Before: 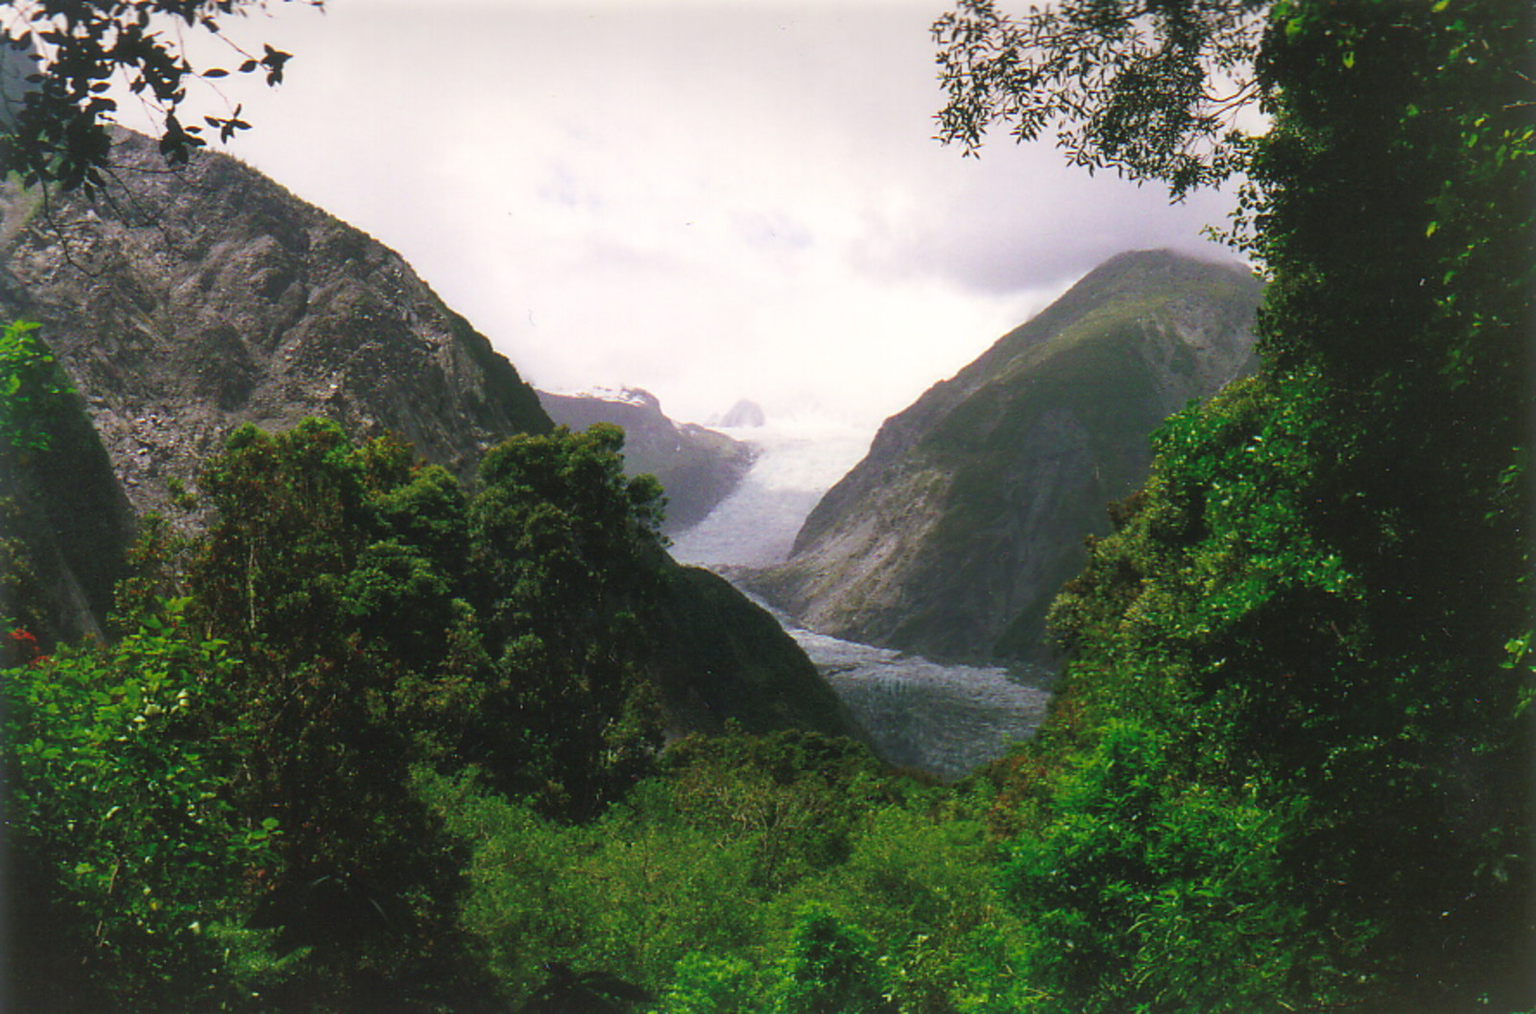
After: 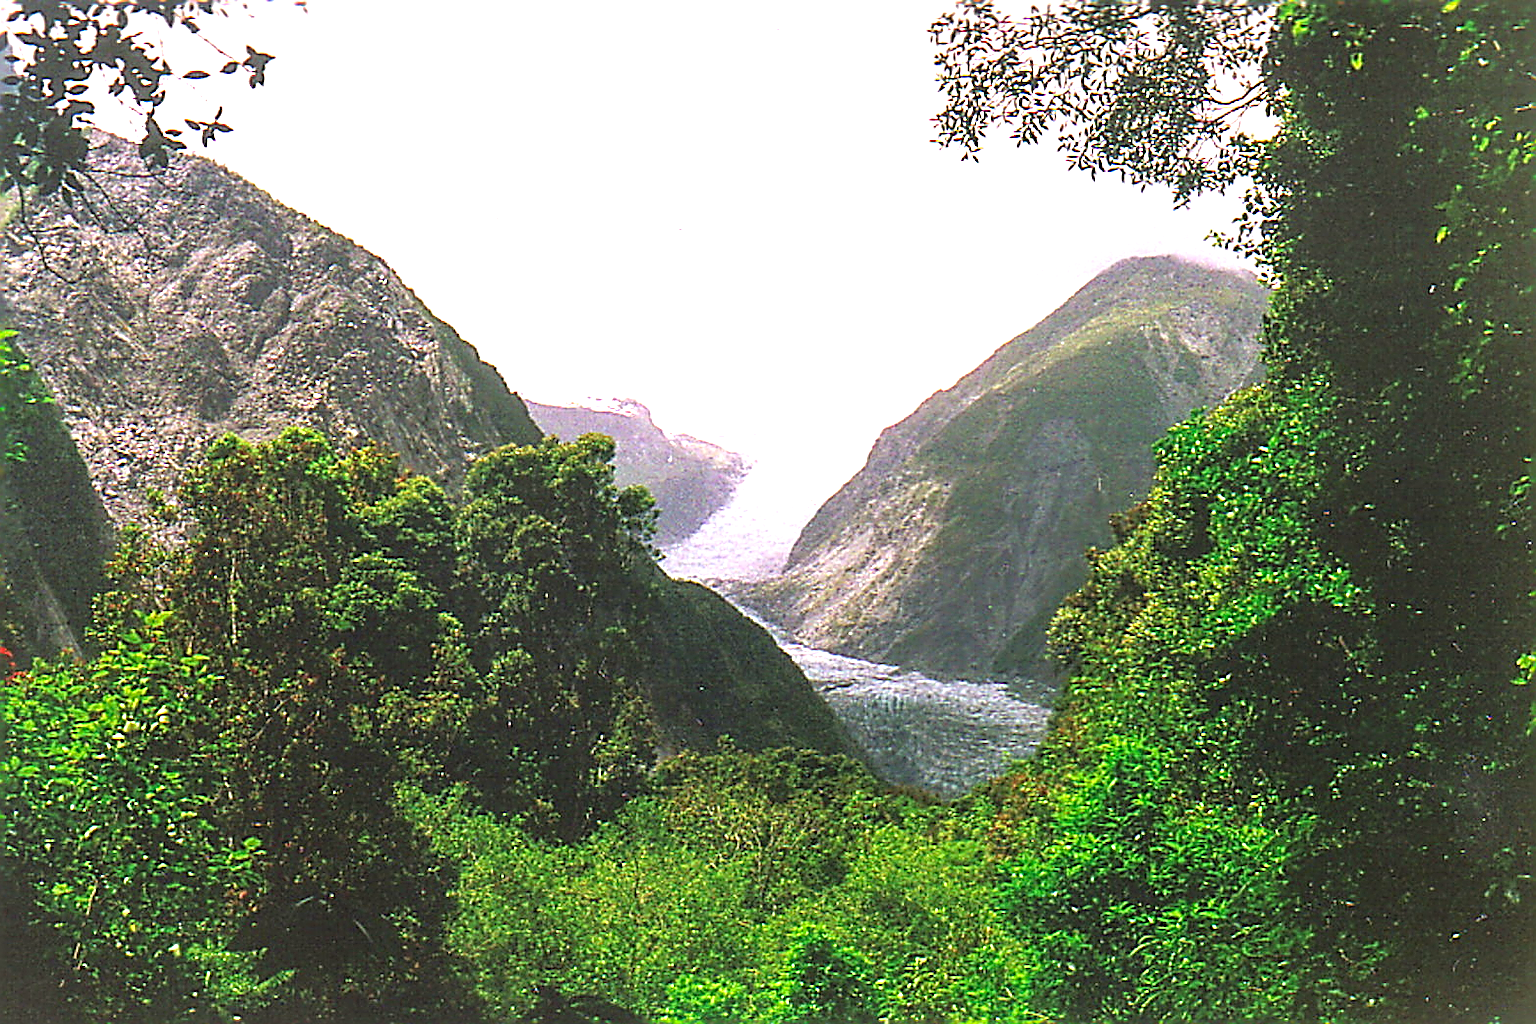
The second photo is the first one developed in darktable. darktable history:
crop and rotate: left 1.588%, right 0.755%, bottom 1.296%
color correction: highlights a* 3.48, highlights b* 1.65, saturation 1.17
local contrast: detail 130%
exposure: black level correction 0, exposure 1.2 EV, compensate highlight preservation false
sharpen: amount 1.878
